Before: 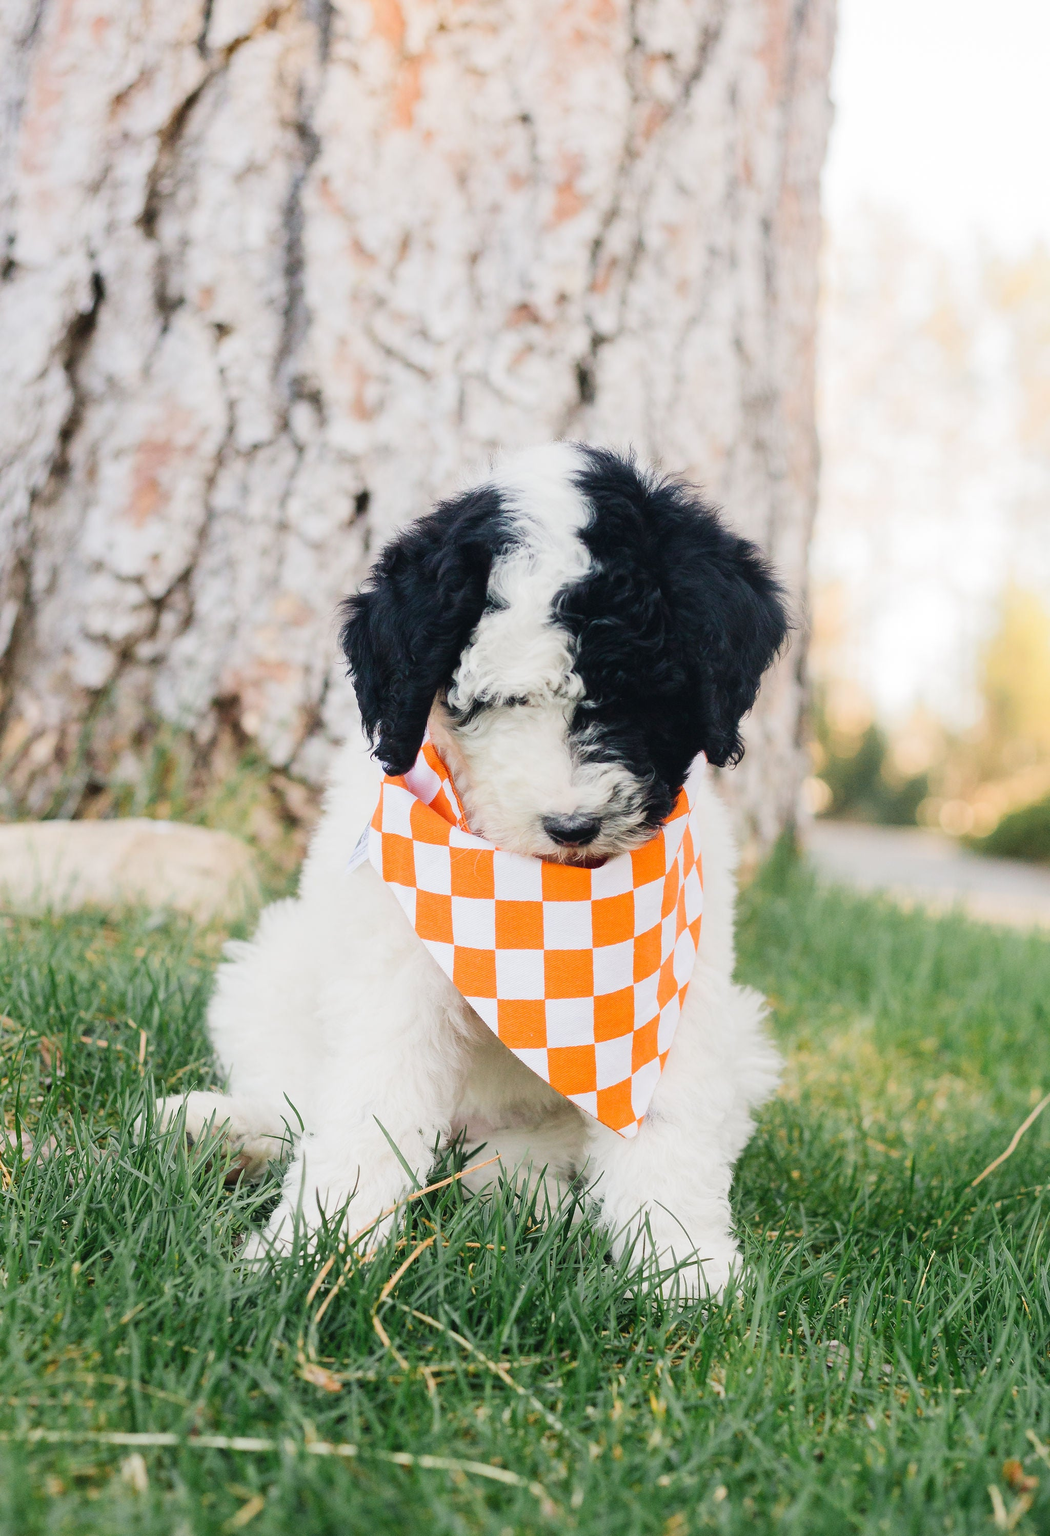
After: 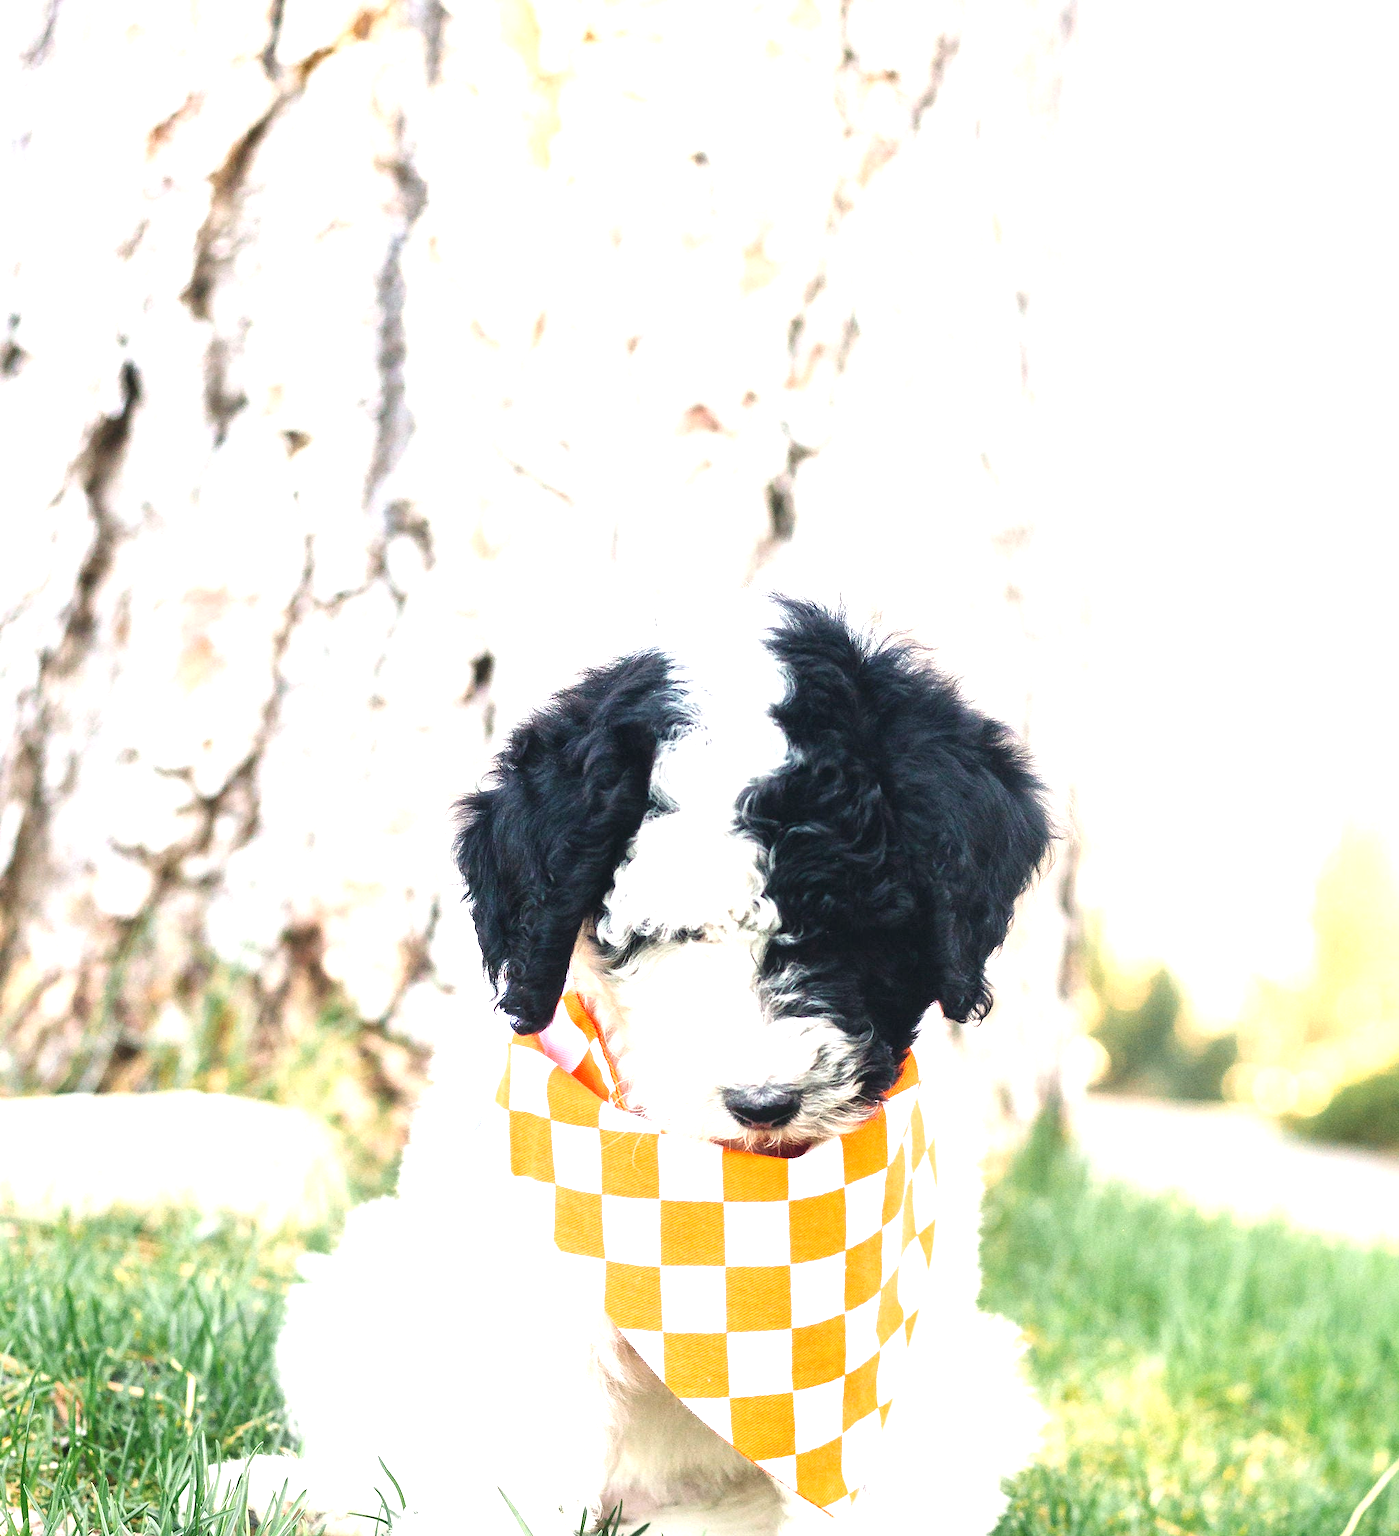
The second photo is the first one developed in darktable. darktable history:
exposure: black level correction 0, exposure 1.2 EV, compensate exposure bias true, compensate highlight preservation false
crop: bottom 24.988%
local contrast: mode bilateral grid, contrast 20, coarseness 50, detail 120%, midtone range 0.2
